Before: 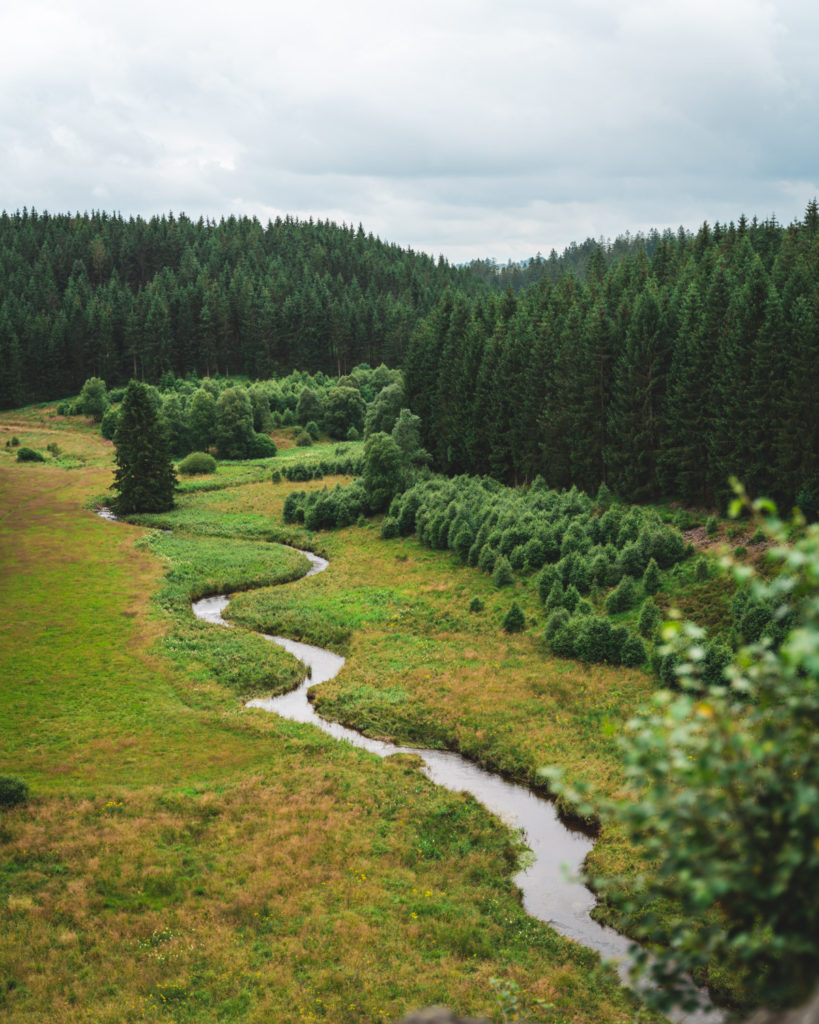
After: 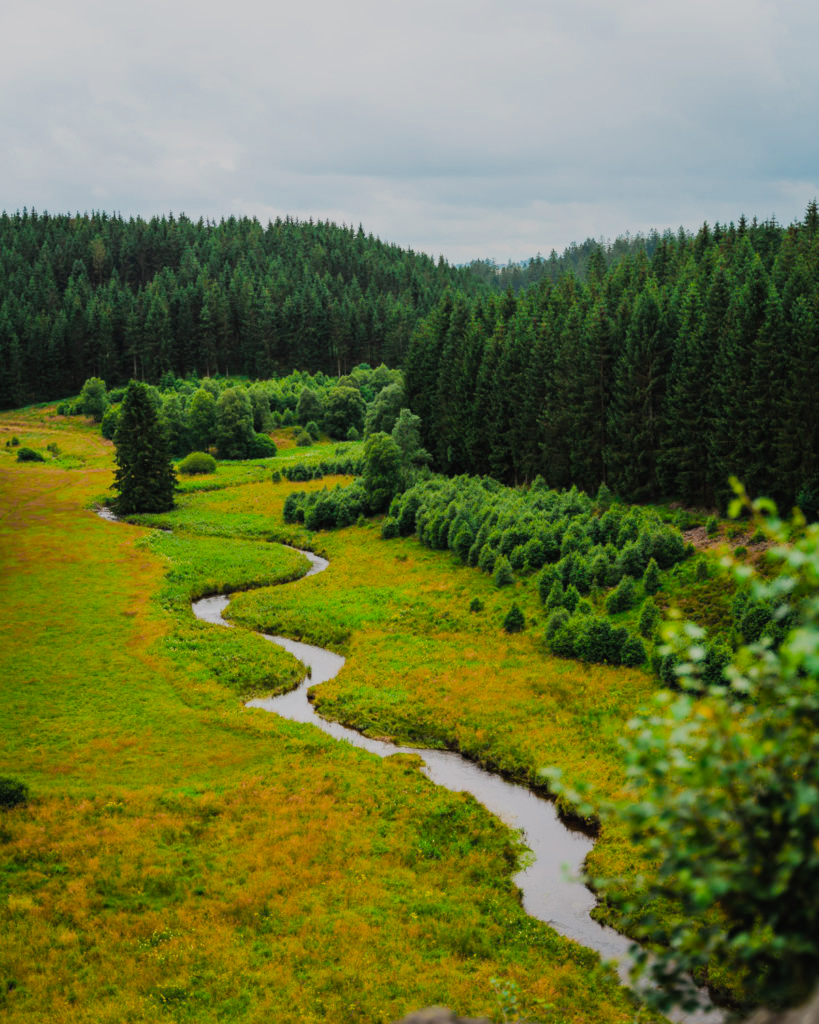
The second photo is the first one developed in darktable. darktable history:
color balance rgb: linear chroma grading › global chroma 15%, perceptual saturation grading › global saturation 30%
filmic rgb: black relative exposure -6.82 EV, white relative exposure 5.89 EV, hardness 2.71
